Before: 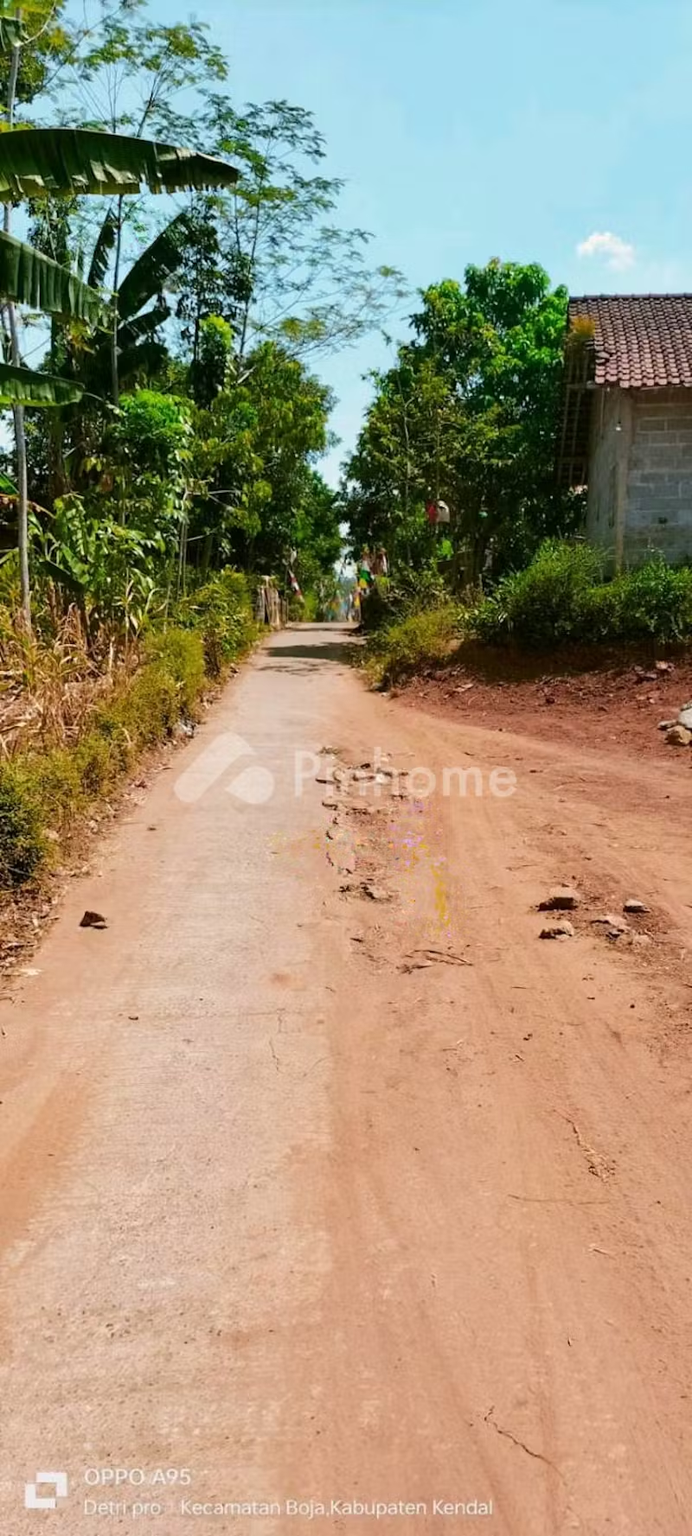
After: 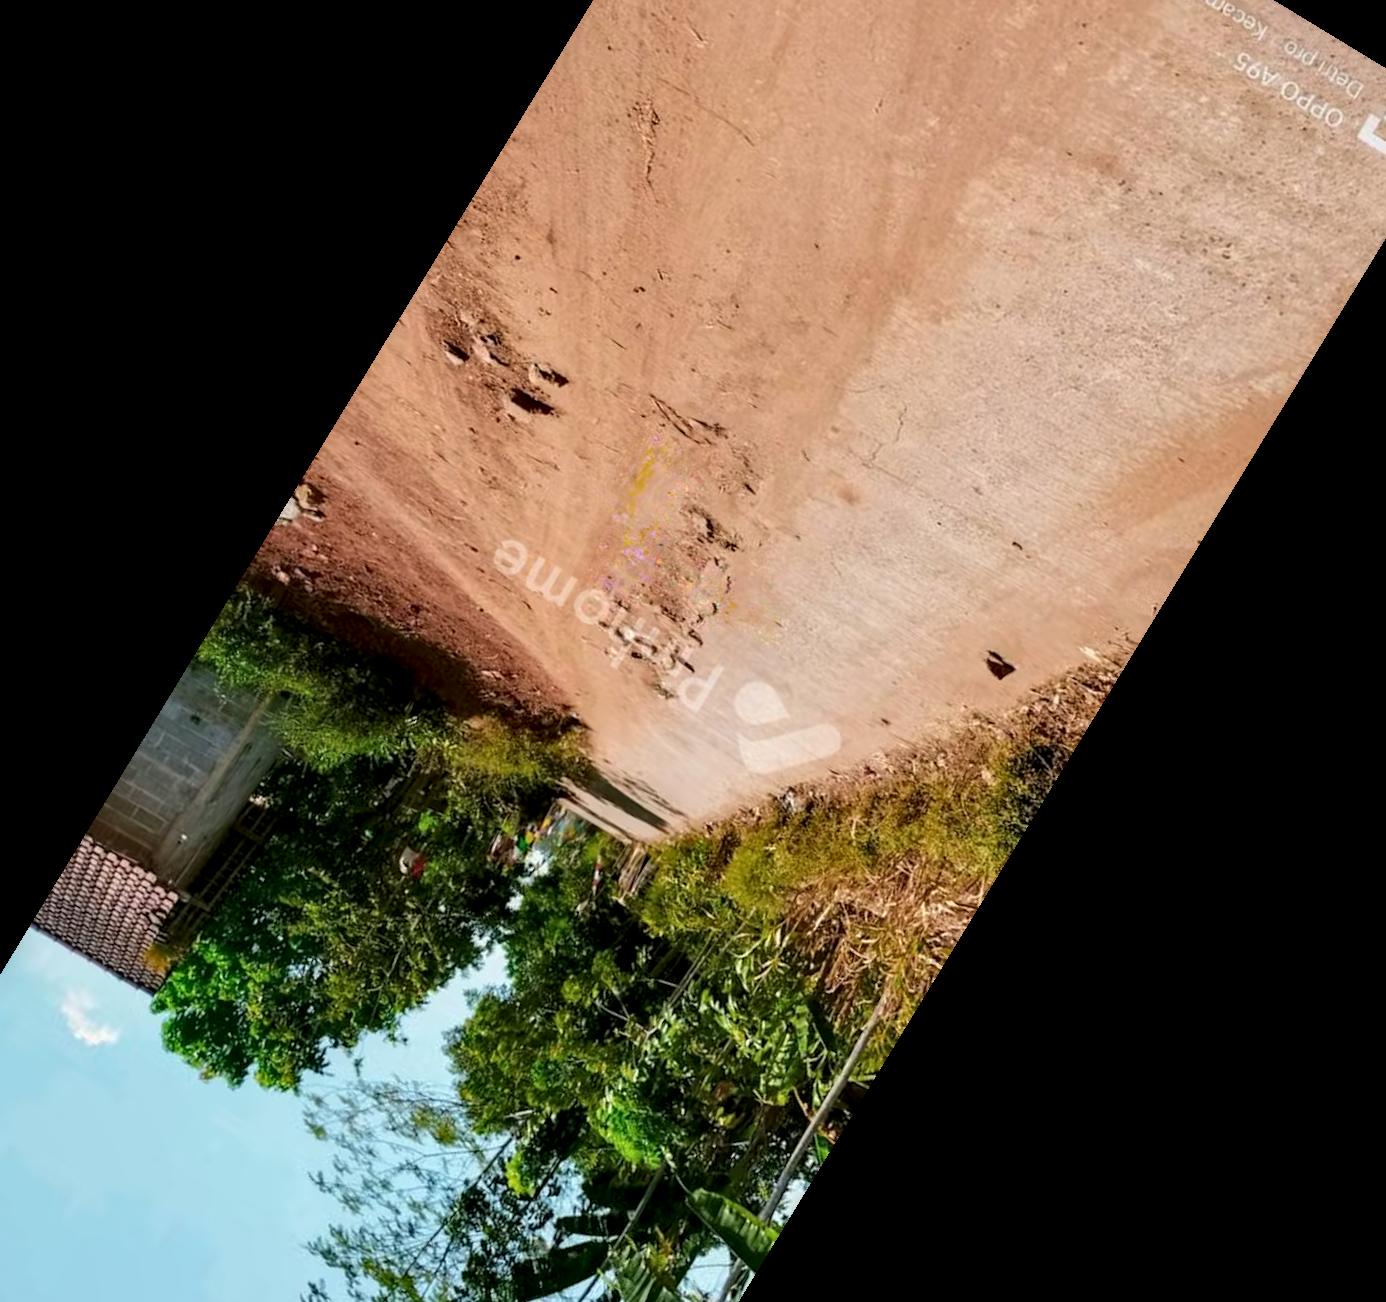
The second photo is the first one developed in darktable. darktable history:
crop and rotate: angle 148.68°, left 9.111%, top 15.603%, right 4.588%, bottom 17.041%
local contrast: highlights 25%, shadows 75%, midtone range 0.75
